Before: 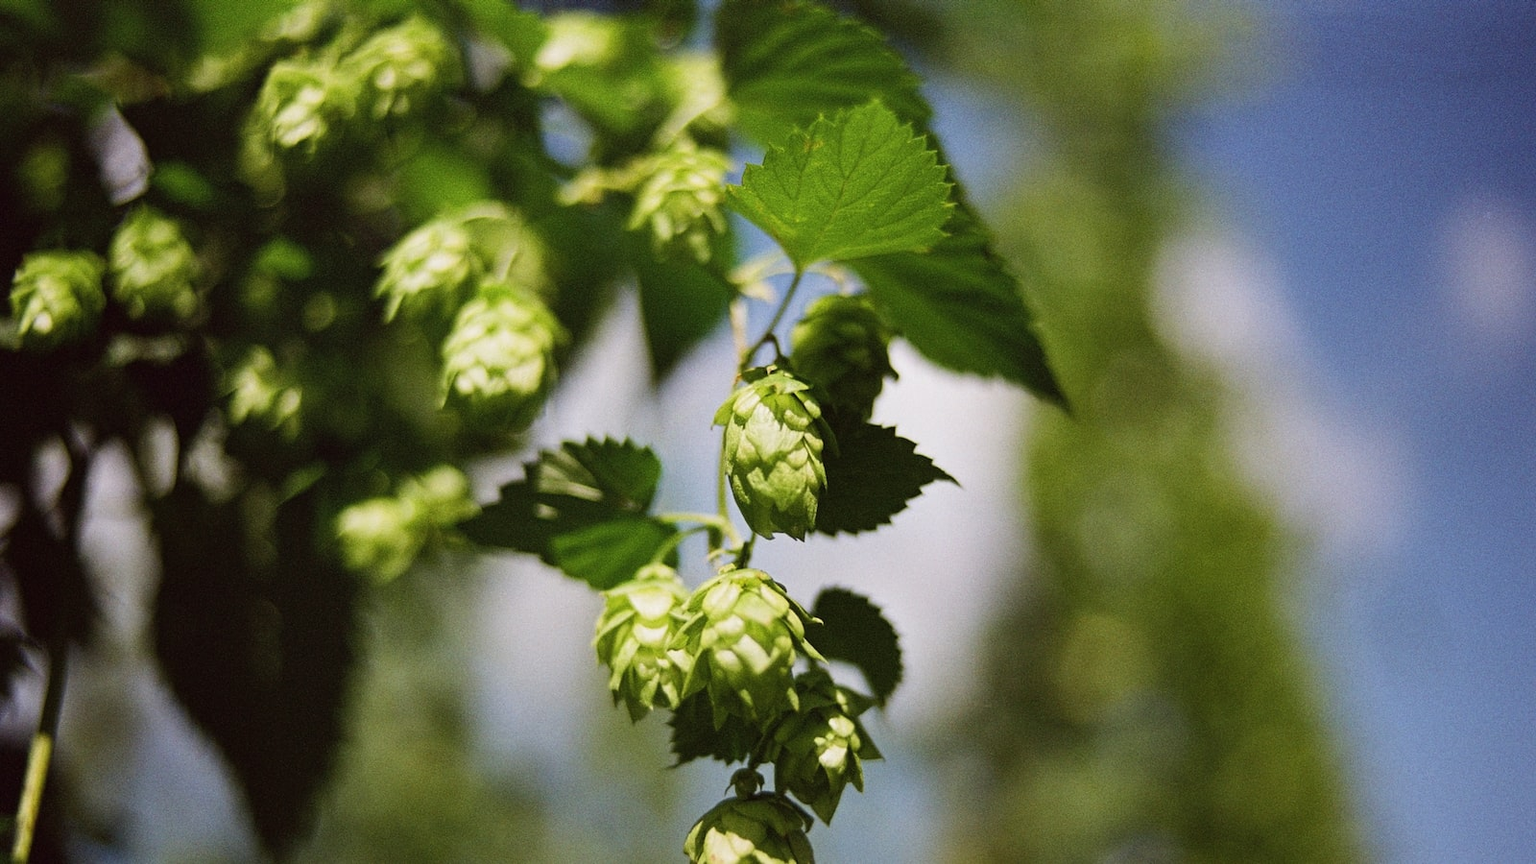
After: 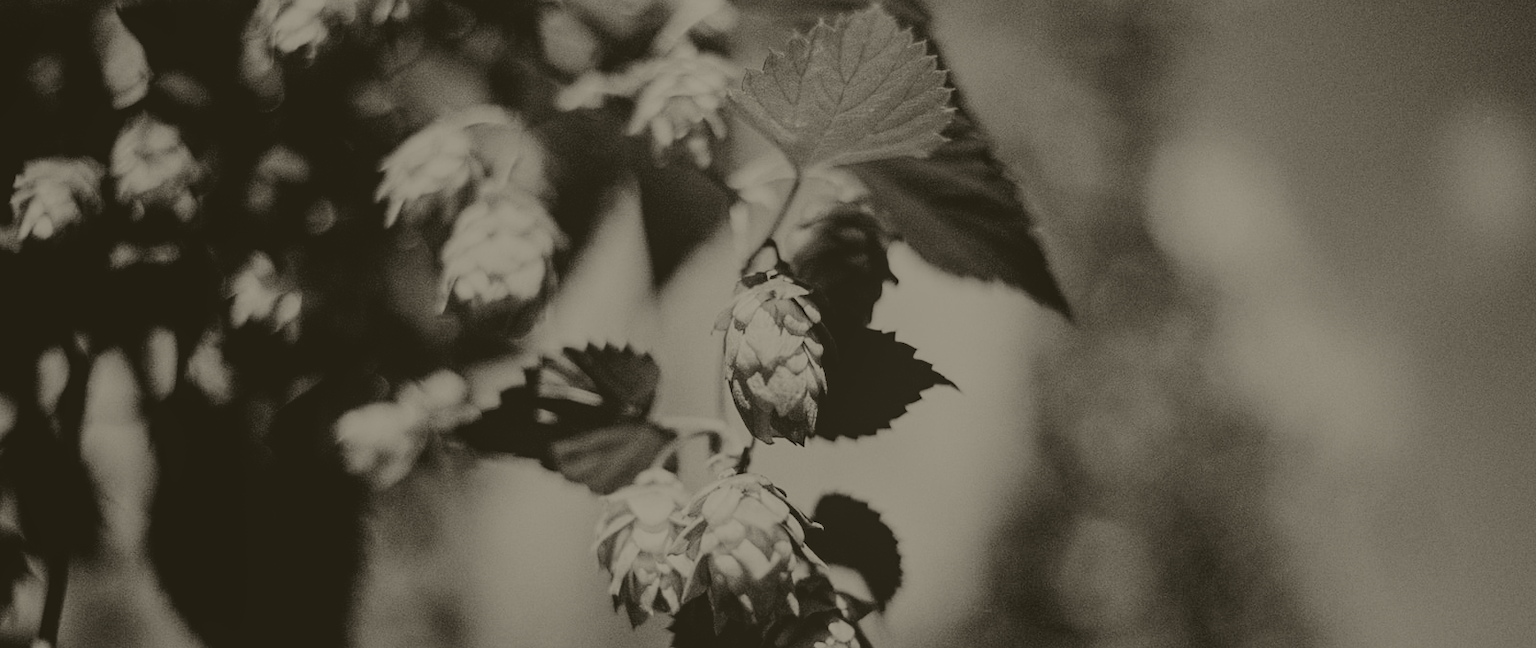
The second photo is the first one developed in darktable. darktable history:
white balance: red 1.123, blue 0.83
local contrast: detail 110%
tone equalizer: -8 EV -0.417 EV, -7 EV -0.389 EV, -6 EV -0.333 EV, -5 EV -0.222 EV, -3 EV 0.222 EV, -2 EV 0.333 EV, -1 EV 0.389 EV, +0 EV 0.417 EV, edges refinement/feathering 500, mask exposure compensation -1.25 EV, preserve details no
crop: top 11.038%, bottom 13.962%
levels: levels [0, 0.498, 1]
colorize: hue 41.44°, saturation 22%, source mix 60%, lightness 10.61%
filmic rgb: black relative exposure -5 EV, hardness 2.88, contrast 1.3, highlights saturation mix -30%
shadows and highlights: shadows 20.55, highlights -20.99, soften with gaussian
